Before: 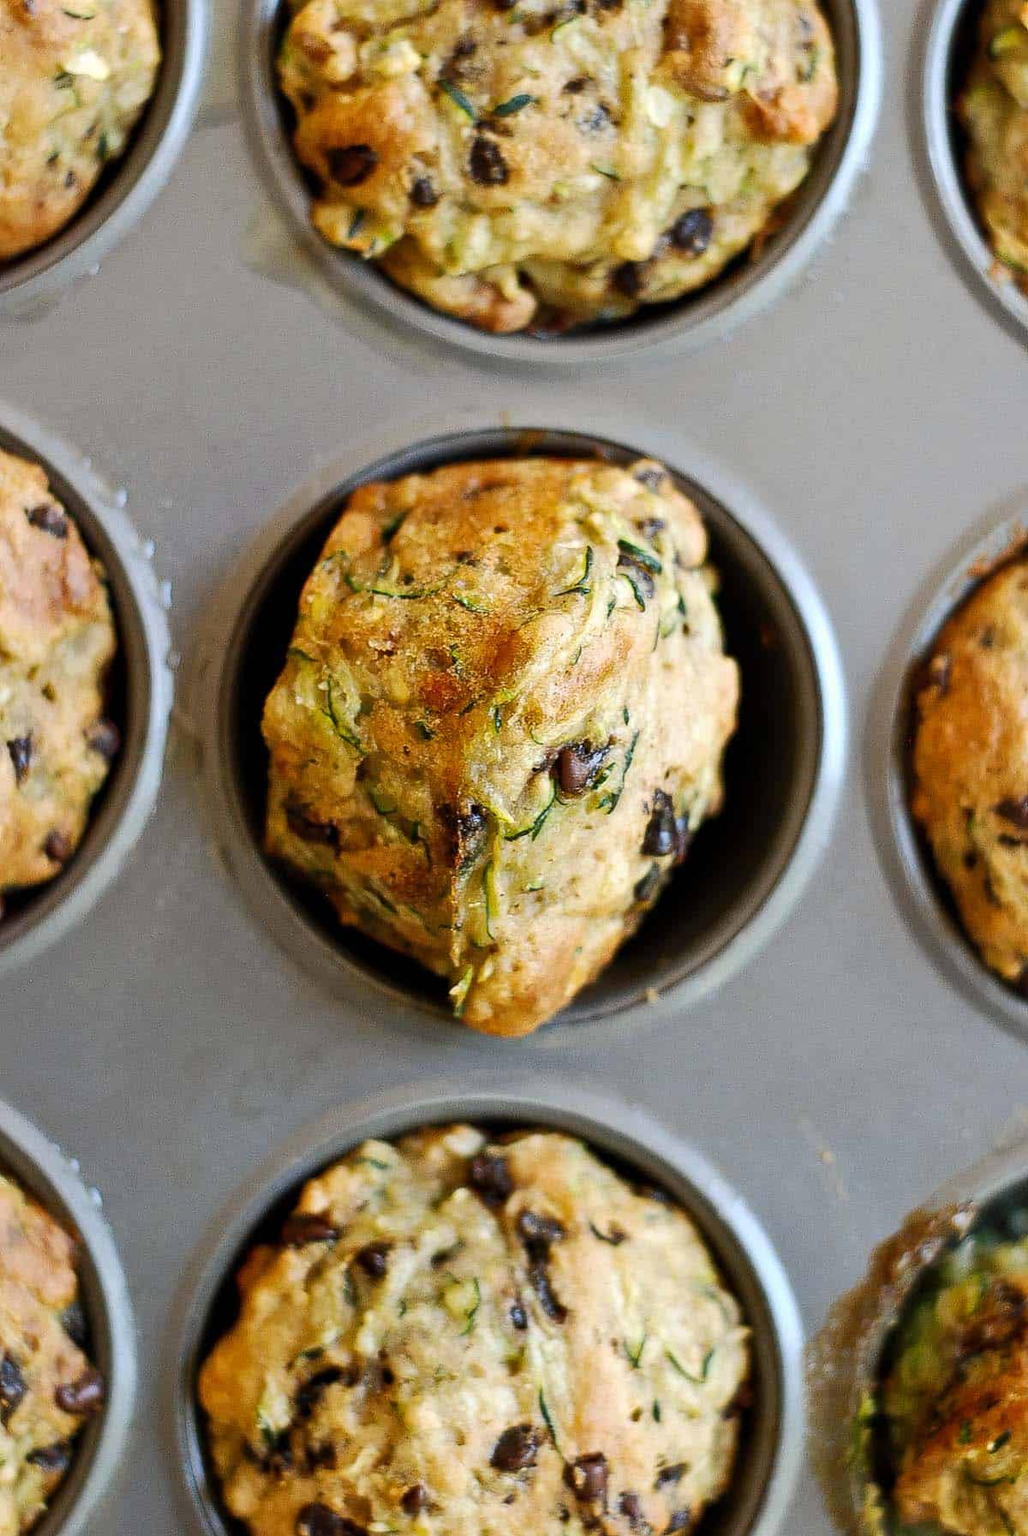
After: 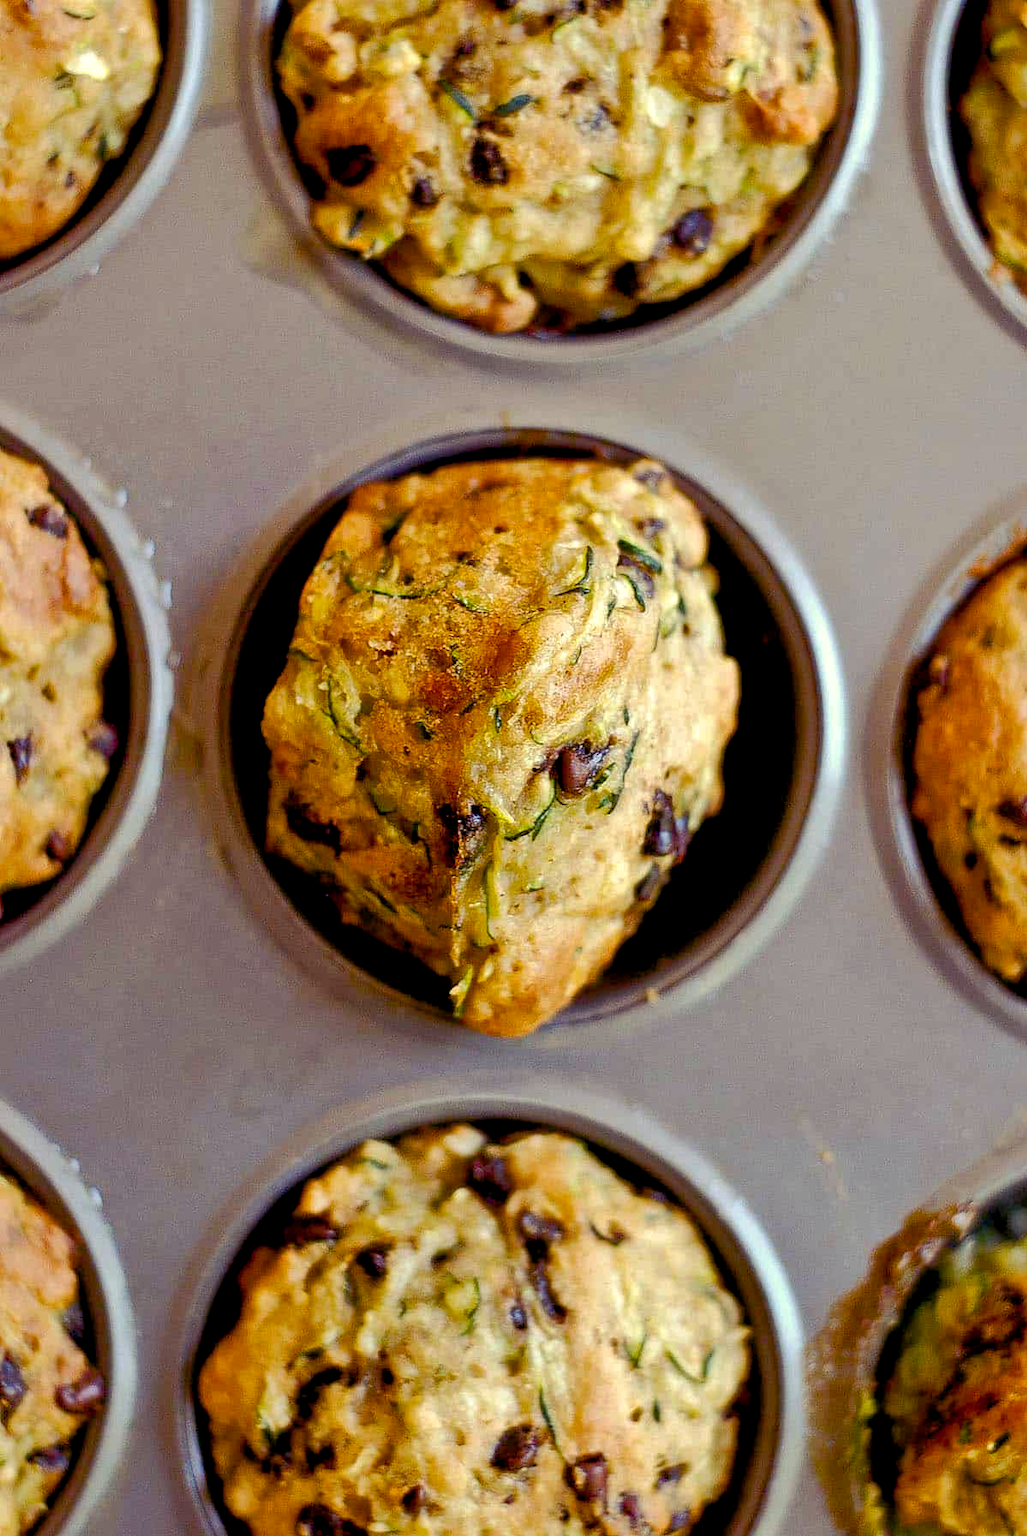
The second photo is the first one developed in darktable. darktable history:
shadows and highlights: on, module defaults
color balance rgb: shadows lift › luminance -21.66%, shadows lift › chroma 8.98%, shadows lift › hue 283.37°, power › chroma 1.05%, power › hue 25.59°, highlights gain › luminance 6.08%, highlights gain › chroma 2.55%, highlights gain › hue 90°, global offset › luminance -0.87%, perceptual saturation grading › global saturation 25%, perceptual saturation grading › highlights -28.39%, perceptual saturation grading › shadows 33.98%
exposure: compensate highlight preservation false
